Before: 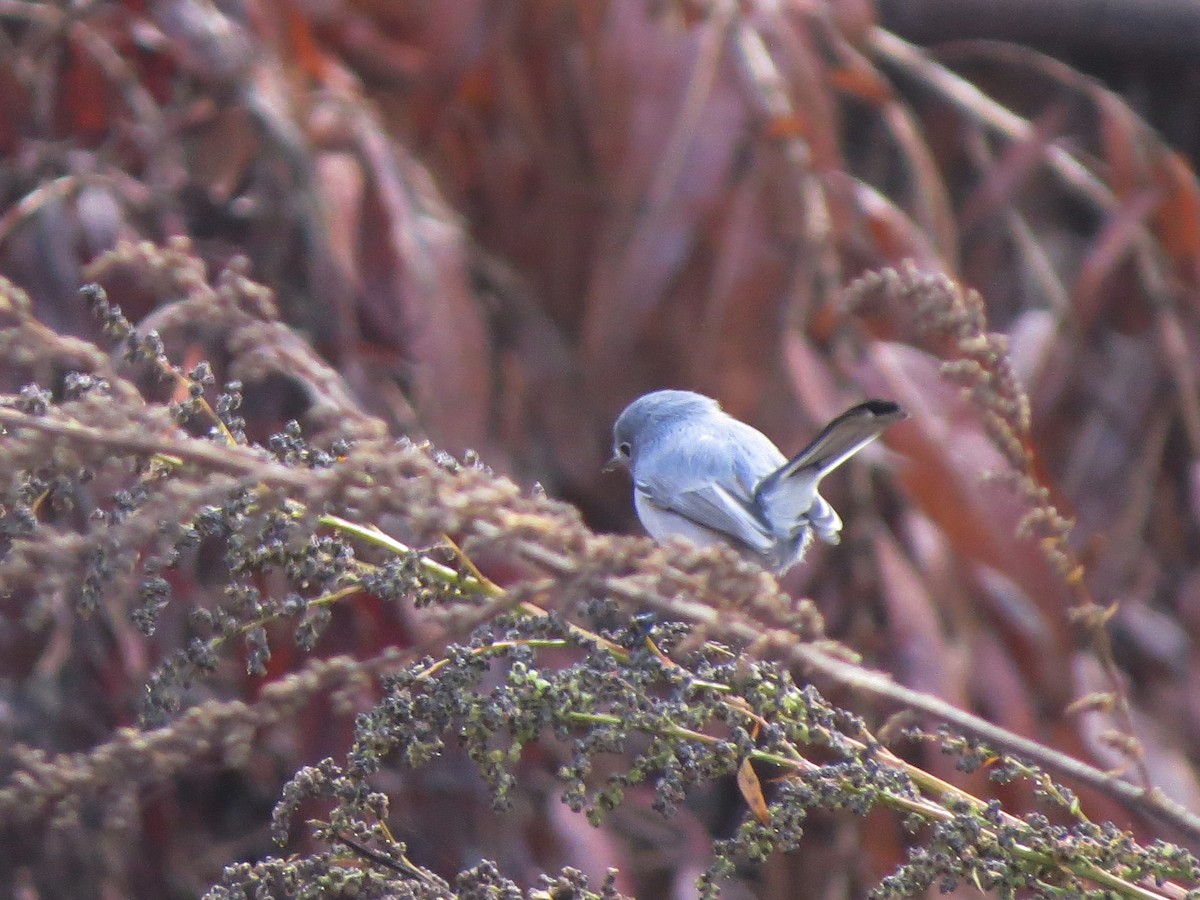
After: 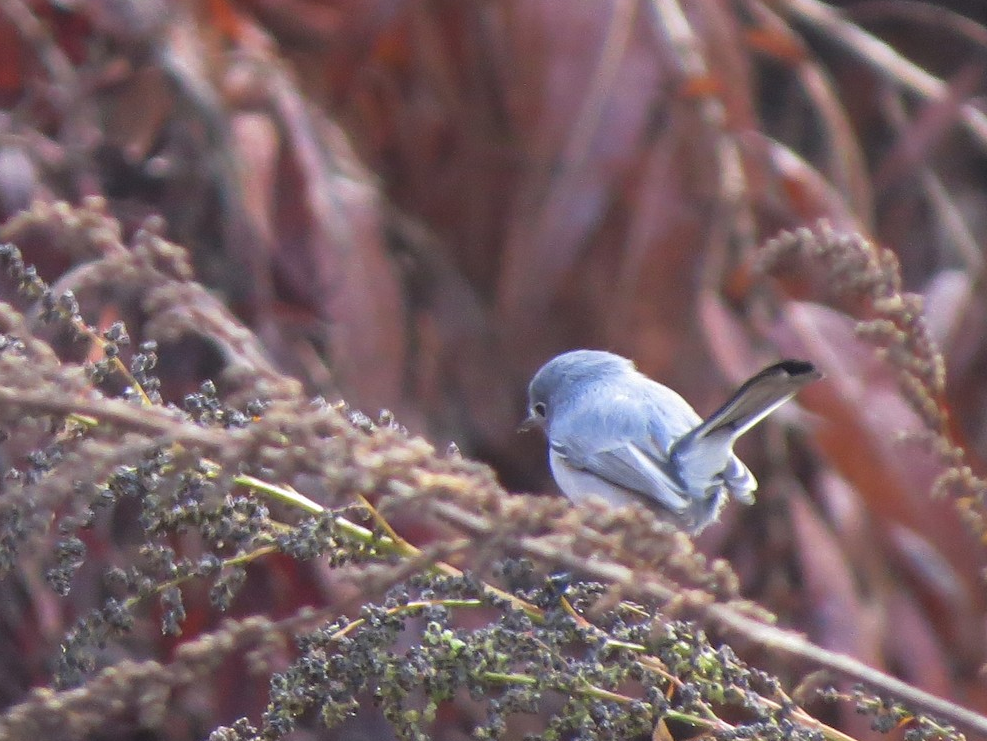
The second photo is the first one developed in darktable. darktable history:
exposure: compensate exposure bias true, compensate highlight preservation false
crop and rotate: left 7.163%, top 4.553%, right 10.531%, bottom 13.113%
shadows and highlights: shadows -21.14, highlights 99.5, soften with gaussian
